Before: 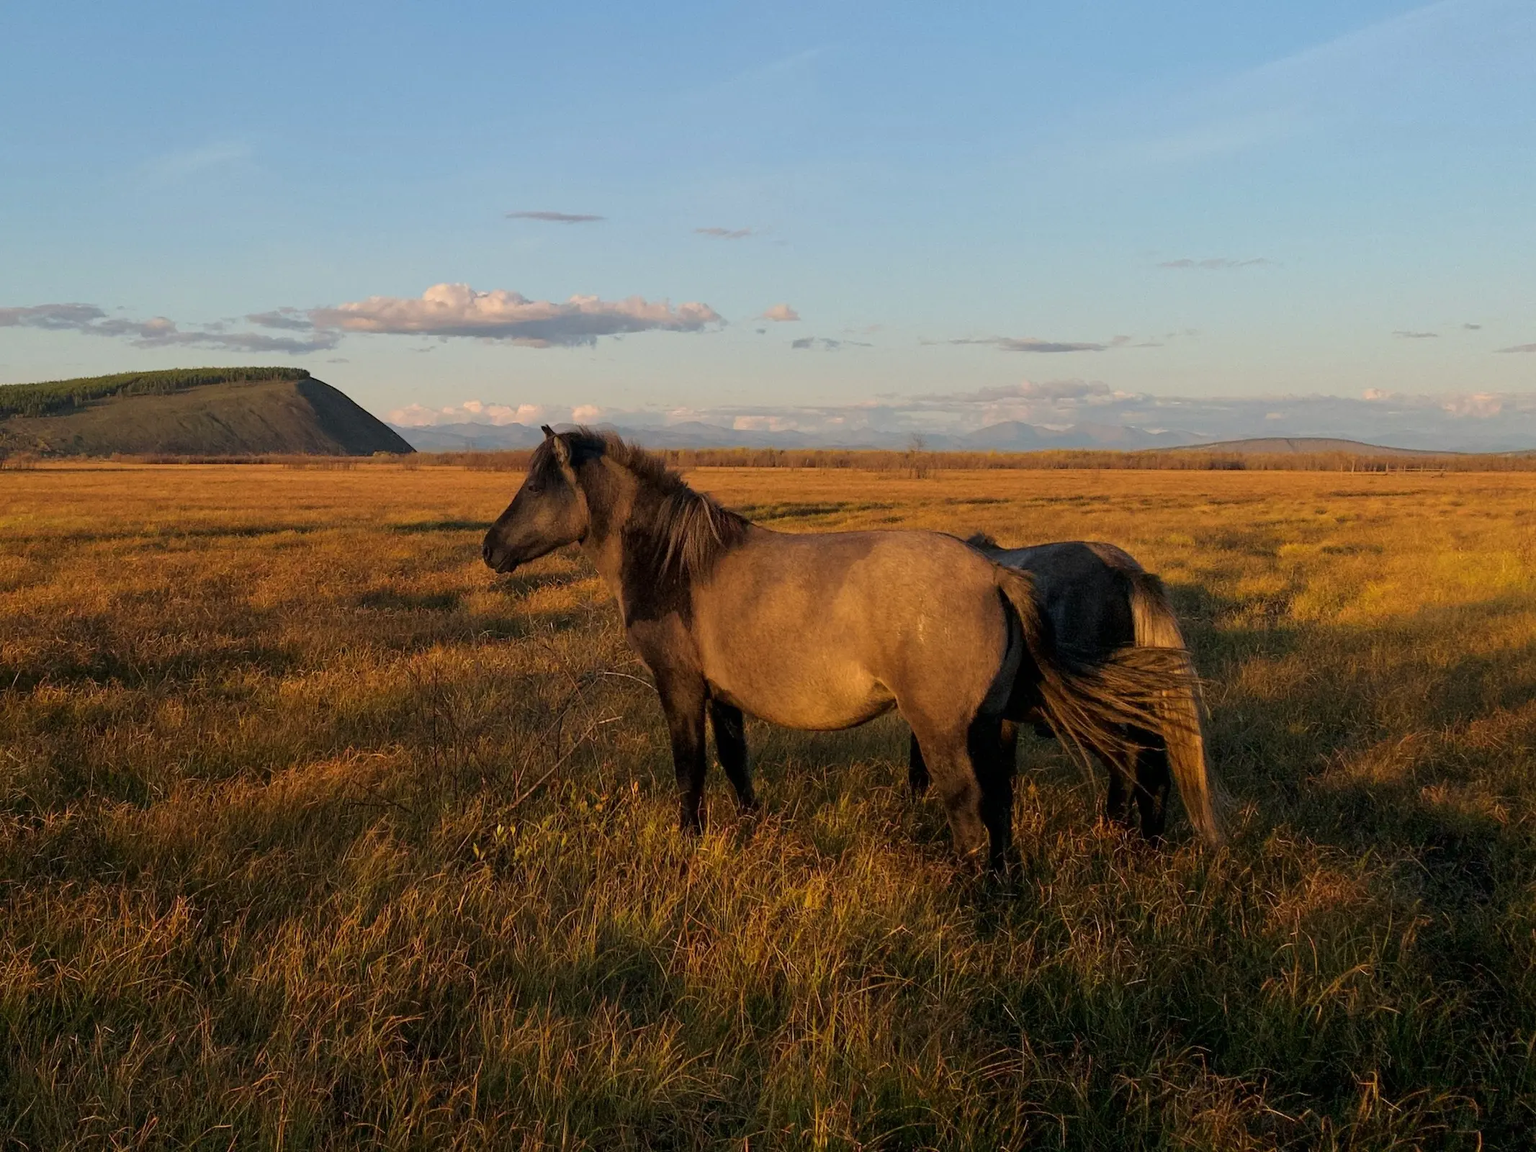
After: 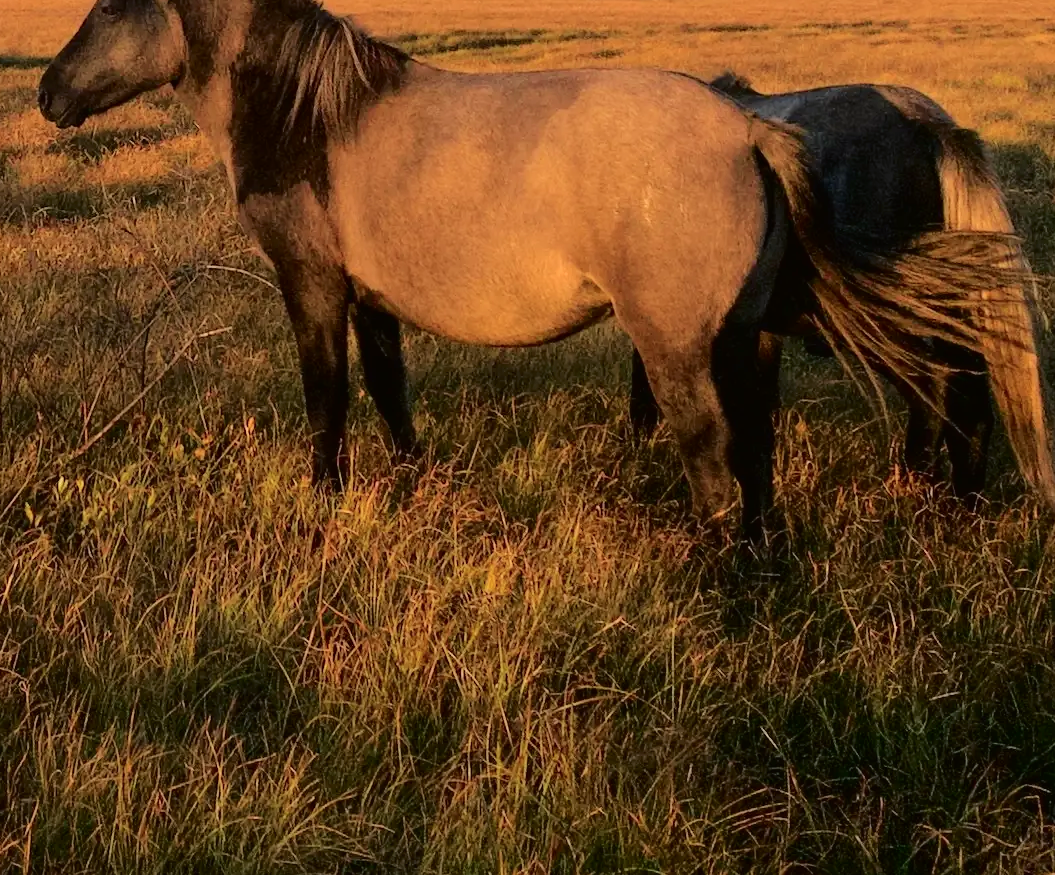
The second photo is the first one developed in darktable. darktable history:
tone curve: curves: ch0 [(0, 0.01) (0.052, 0.045) (0.136, 0.133) (0.275, 0.35) (0.43, 0.54) (0.676, 0.751) (0.89, 0.919) (1, 1)]; ch1 [(0, 0) (0.094, 0.081) (0.285, 0.299) (0.385, 0.403) (0.447, 0.429) (0.495, 0.496) (0.544, 0.552) (0.589, 0.612) (0.722, 0.728) (1, 1)]; ch2 [(0, 0) (0.257, 0.217) (0.43, 0.421) (0.498, 0.507) (0.531, 0.544) (0.56, 0.579) (0.625, 0.642) (1, 1)], color space Lab, independent channels, preserve colors none
crop: left 29.672%, top 41.786%, right 20.851%, bottom 3.487%
tone equalizer: on, module defaults
